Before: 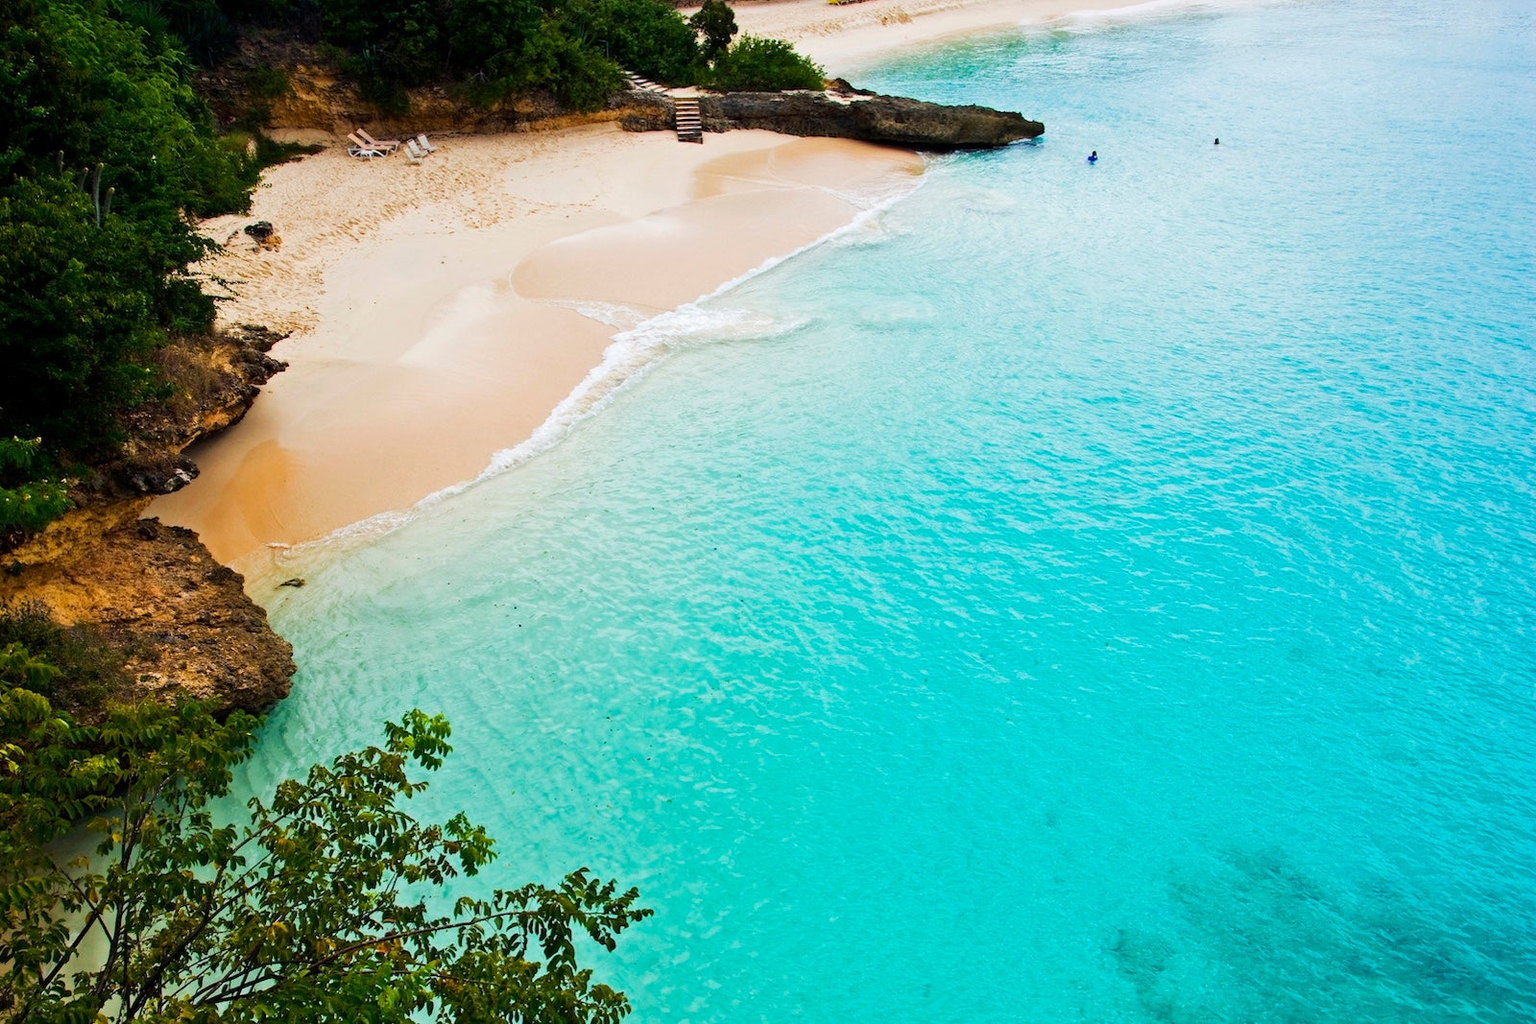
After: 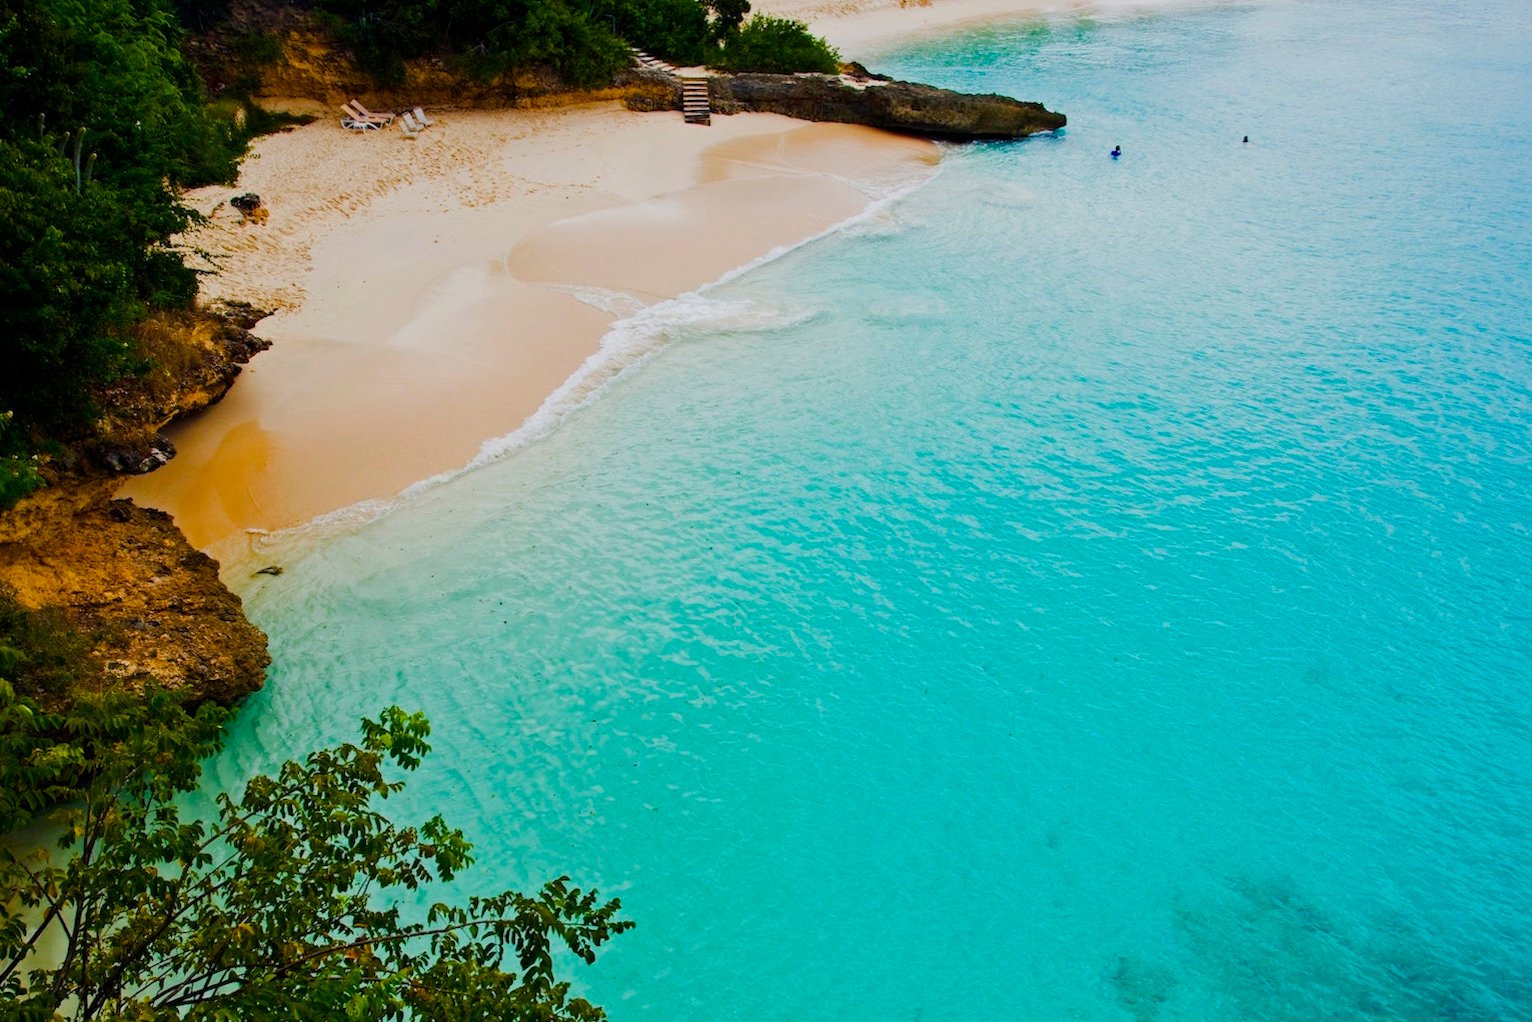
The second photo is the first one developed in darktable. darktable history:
exposure: exposure -0.462 EV, compensate highlight preservation false
crop and rotate: angle -1.69°
color balance rgb: perceptual saturation grading › global saturation 35%, perceptual saturation grading › highlights -30%, perceptual saturation grading › shadows 35%, perceptual brilliance grading › global brilliance 3%, perceptual brilliance grading › highlights -3%, perceptual brilliance grading › shadows 3%
